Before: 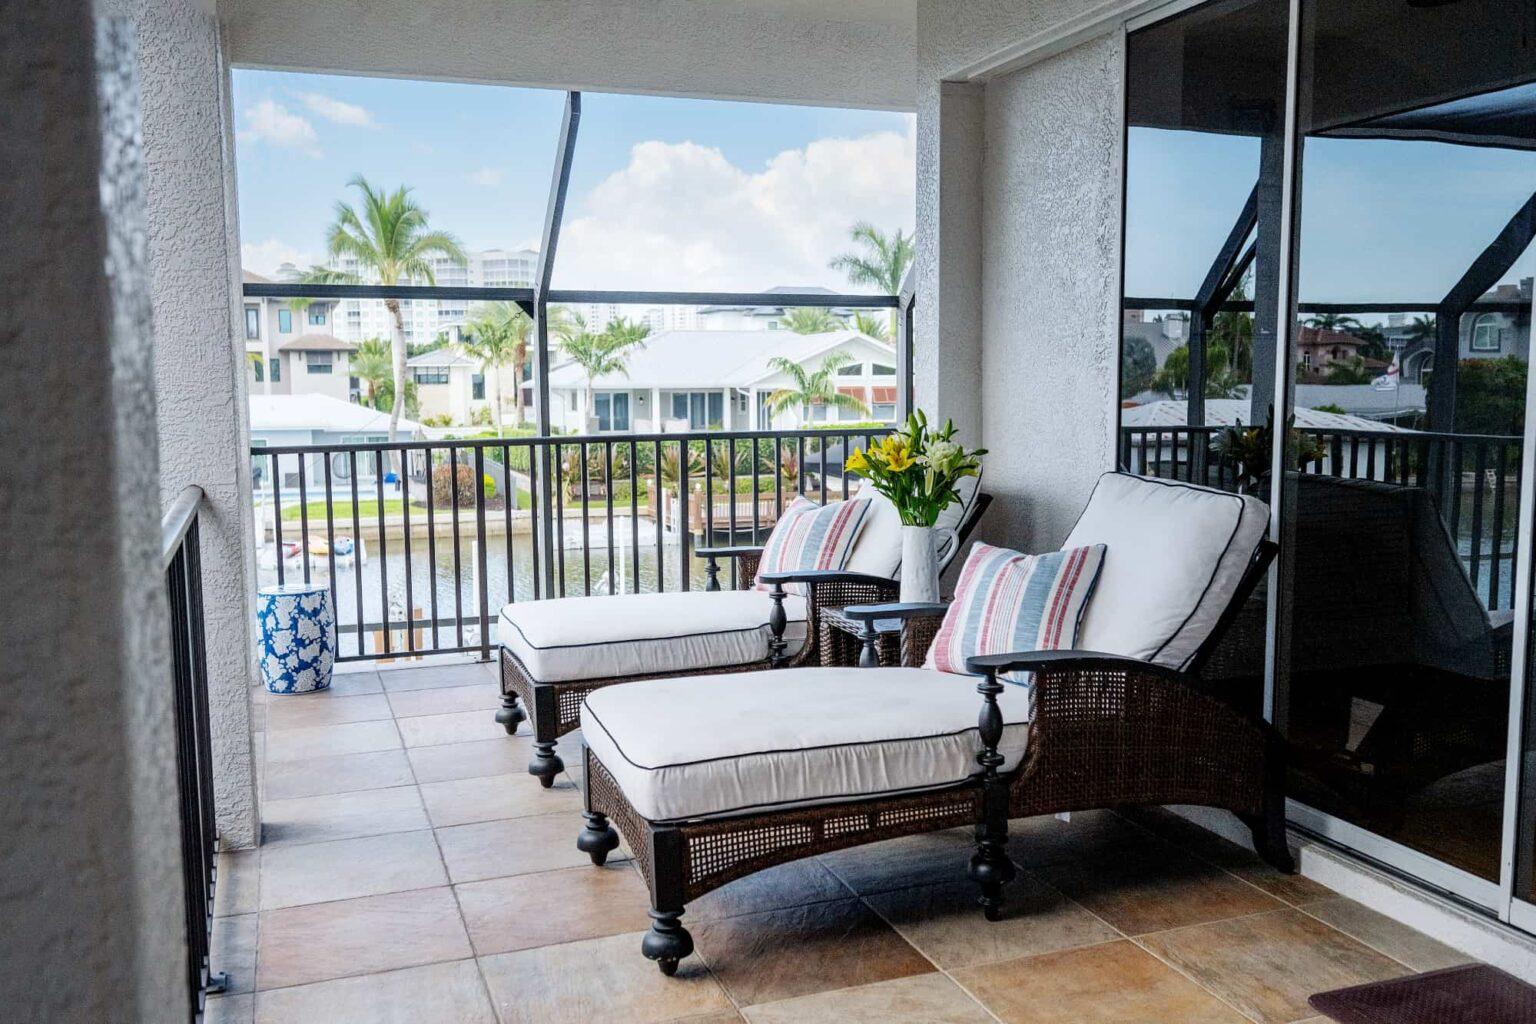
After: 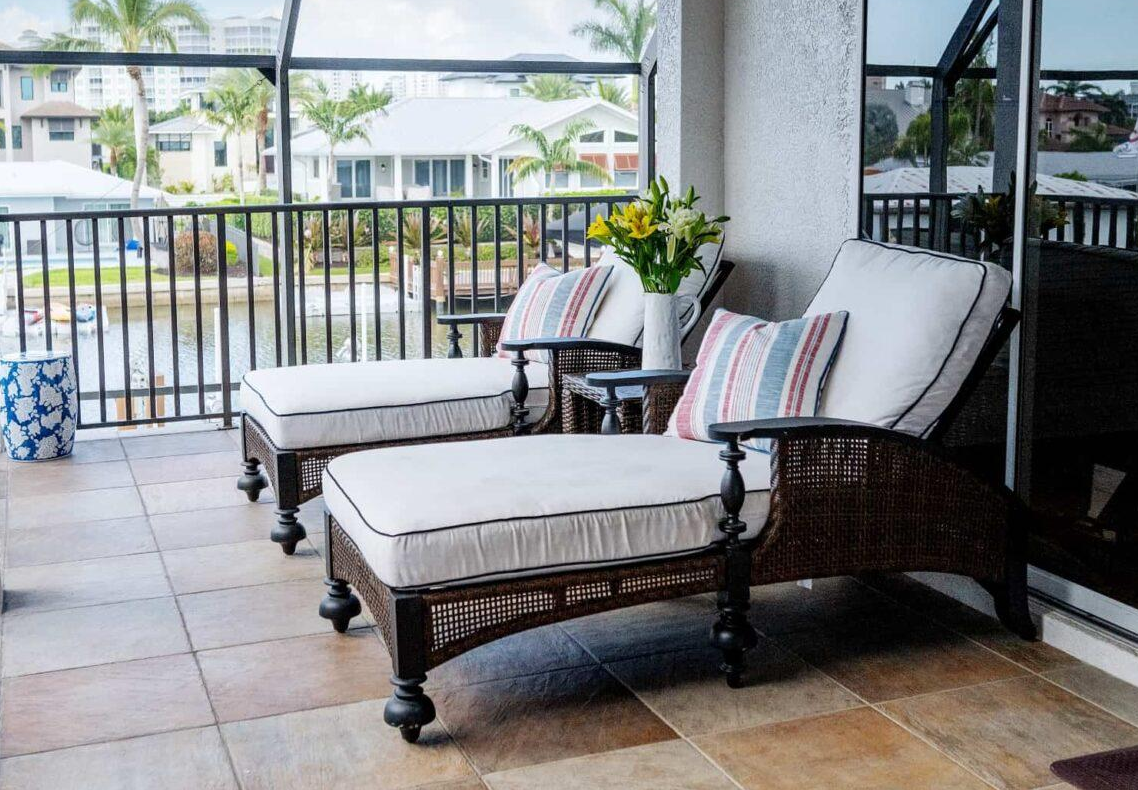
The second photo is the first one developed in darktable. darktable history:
crop: left 16.843%, top 22.772%, right 9.021%
exposure: compensate exposure bias true, compensate highlight preservation false
